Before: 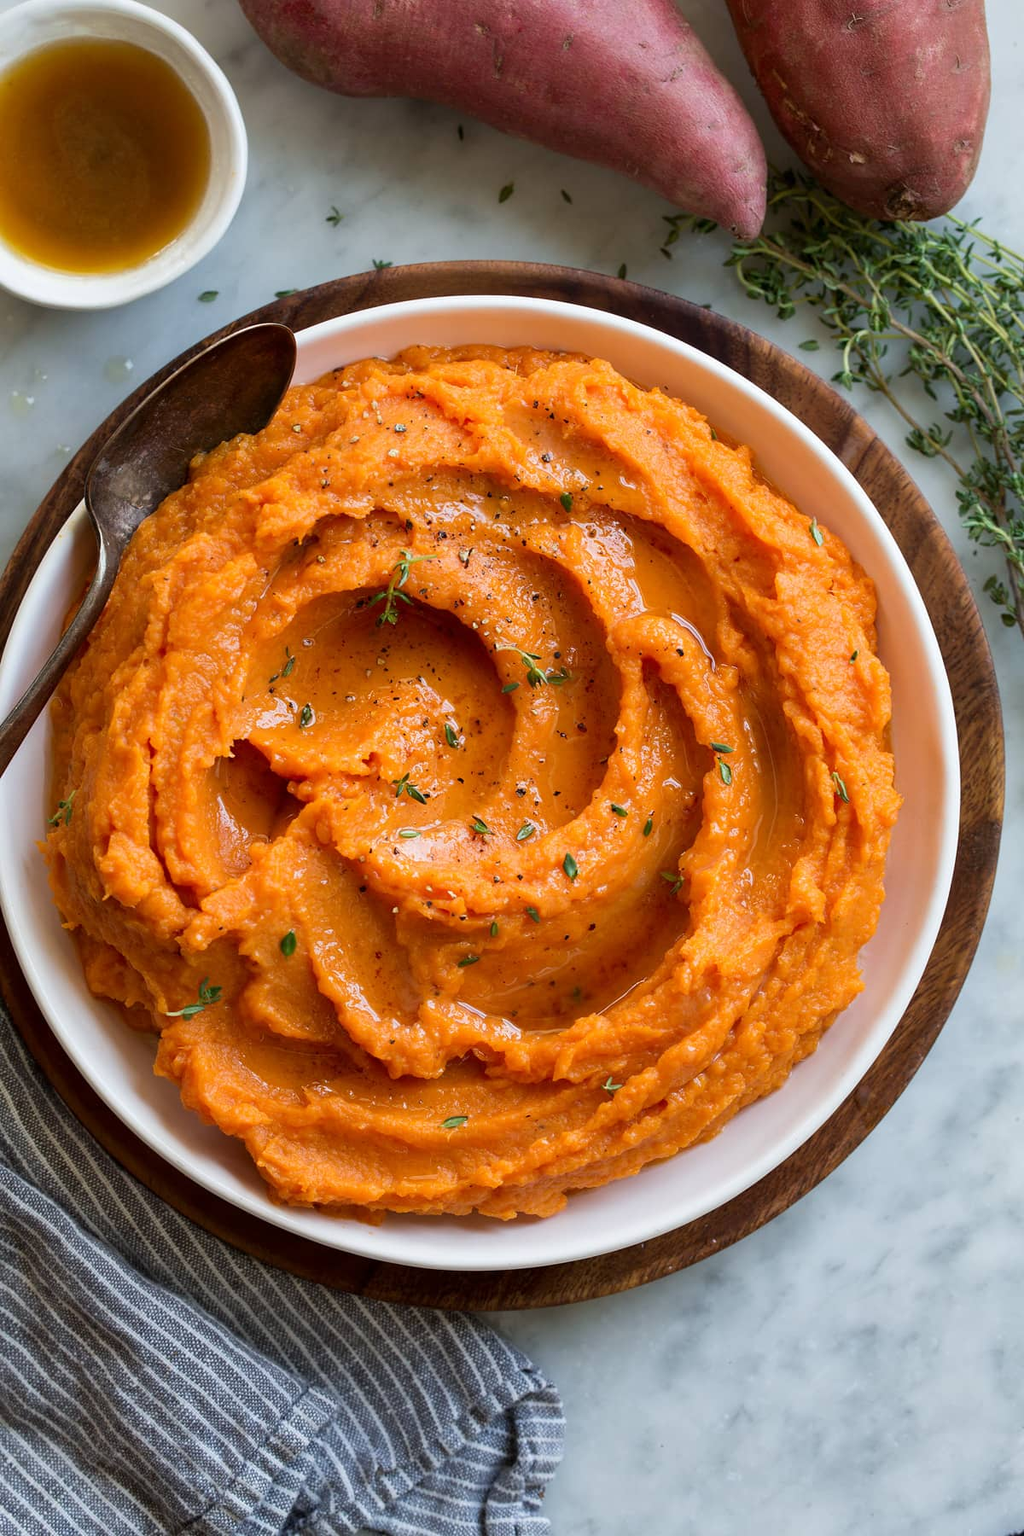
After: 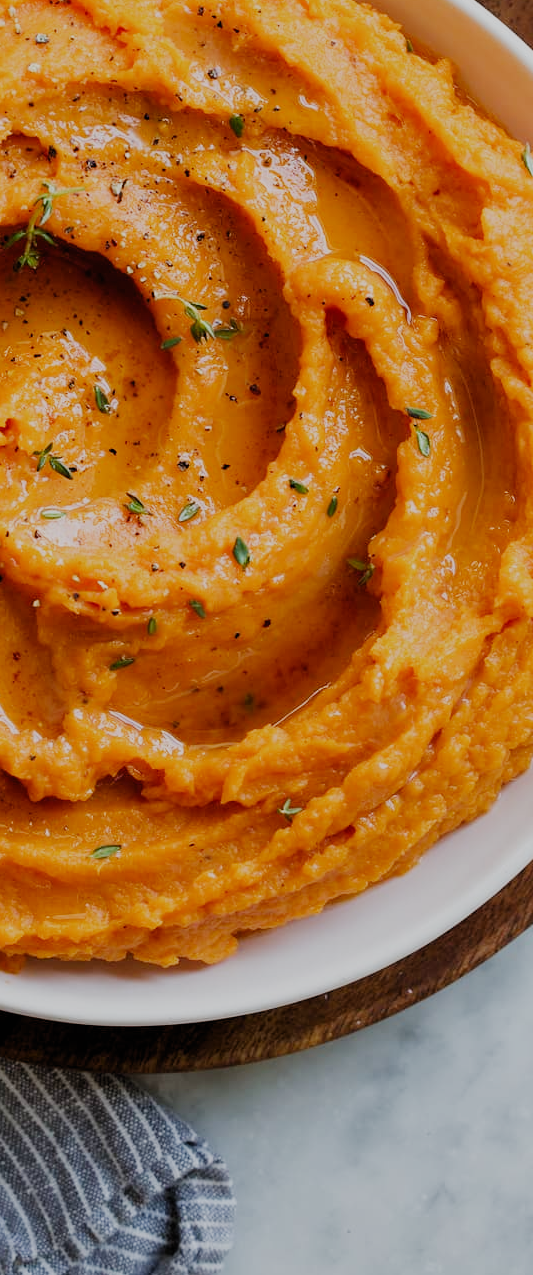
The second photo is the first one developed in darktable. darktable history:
filmic rgb: black relative exposure -7.65 EV, white relative exposure 4.56 EV, threshold 2.97 EV, hardness 3.61, preserve chrominance no, color science v5 (2021), contrast in shadows safe, contrast in highlights safe, enable highlight reconstruction true
crop: left 35.642%, top 25.744%, right 19.936%, bottom 3.387%
